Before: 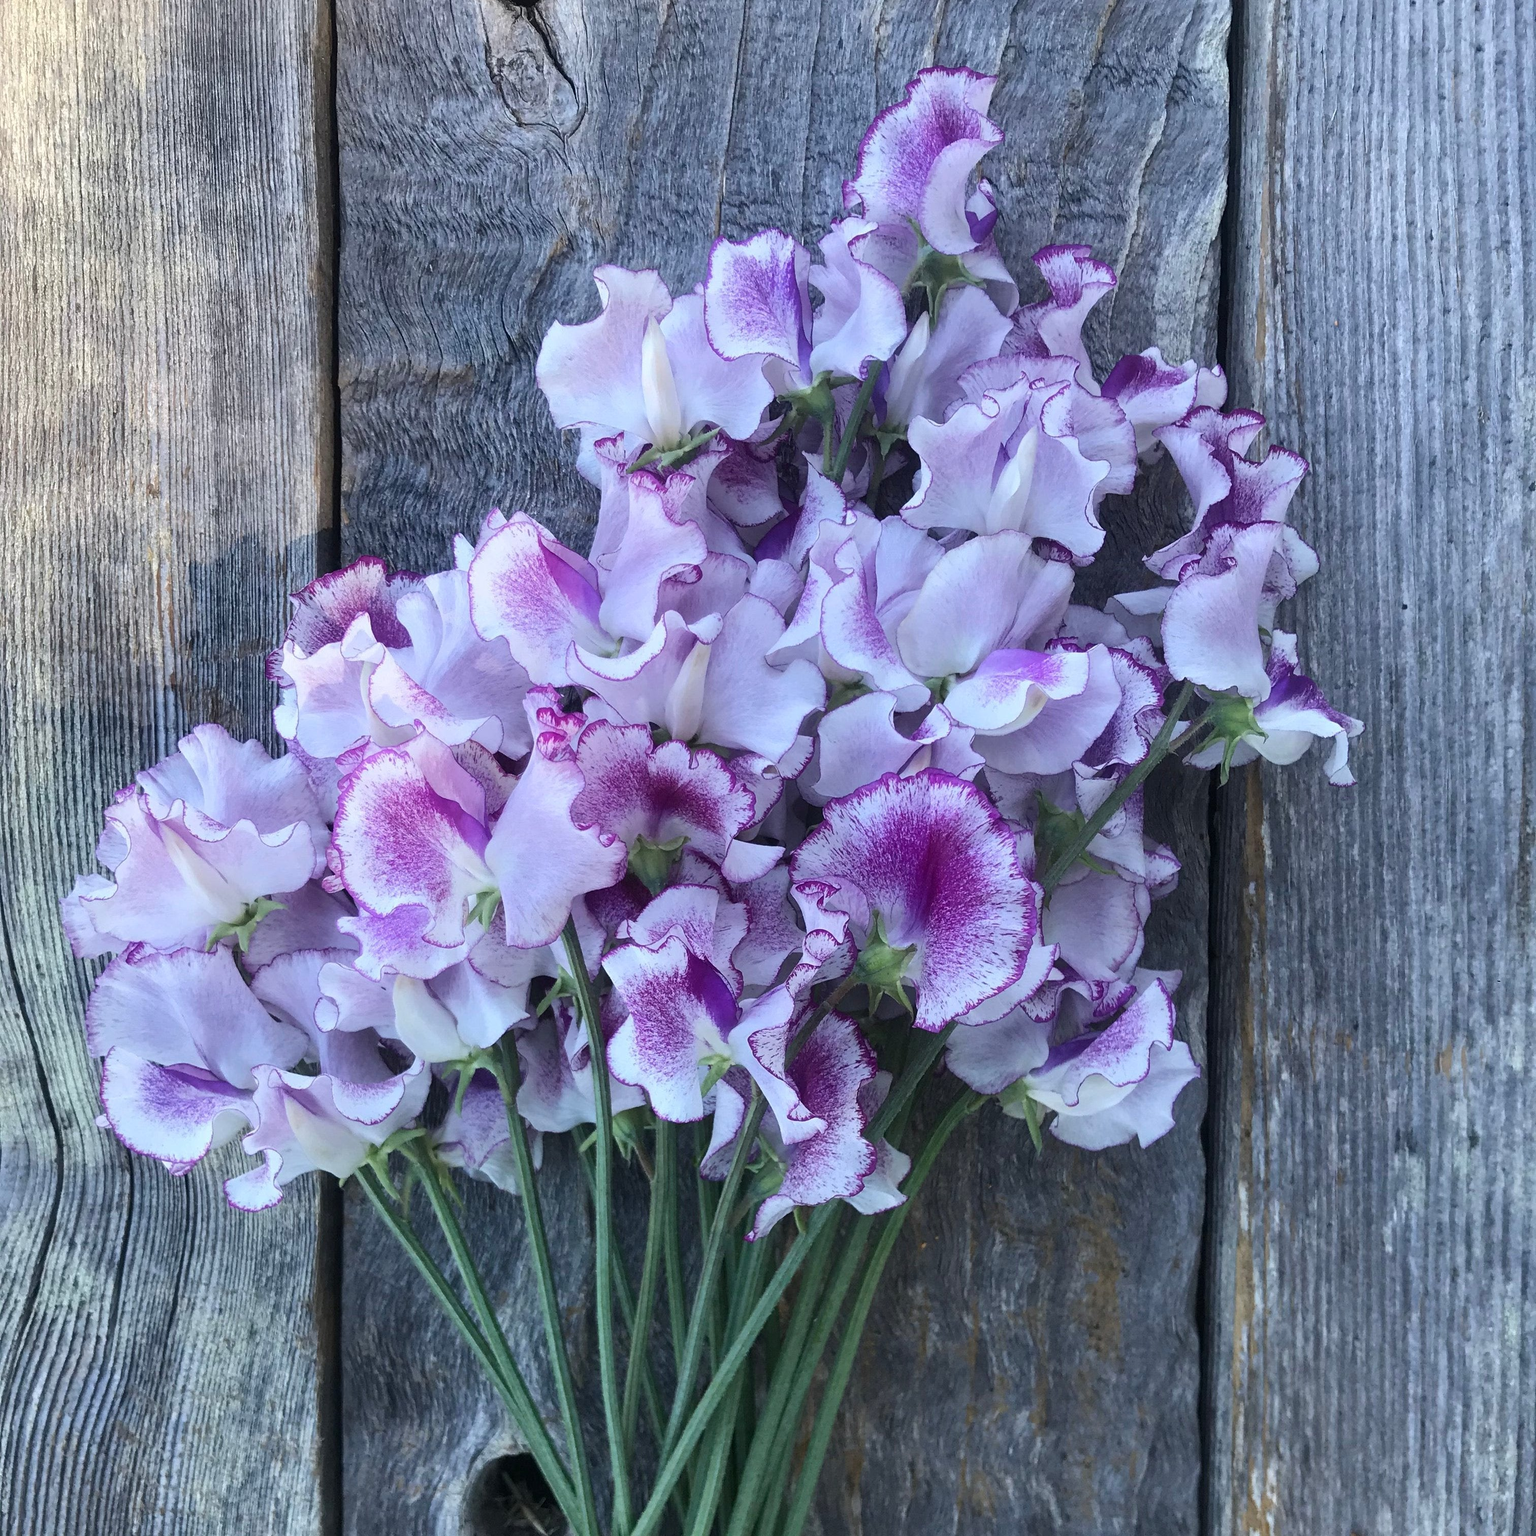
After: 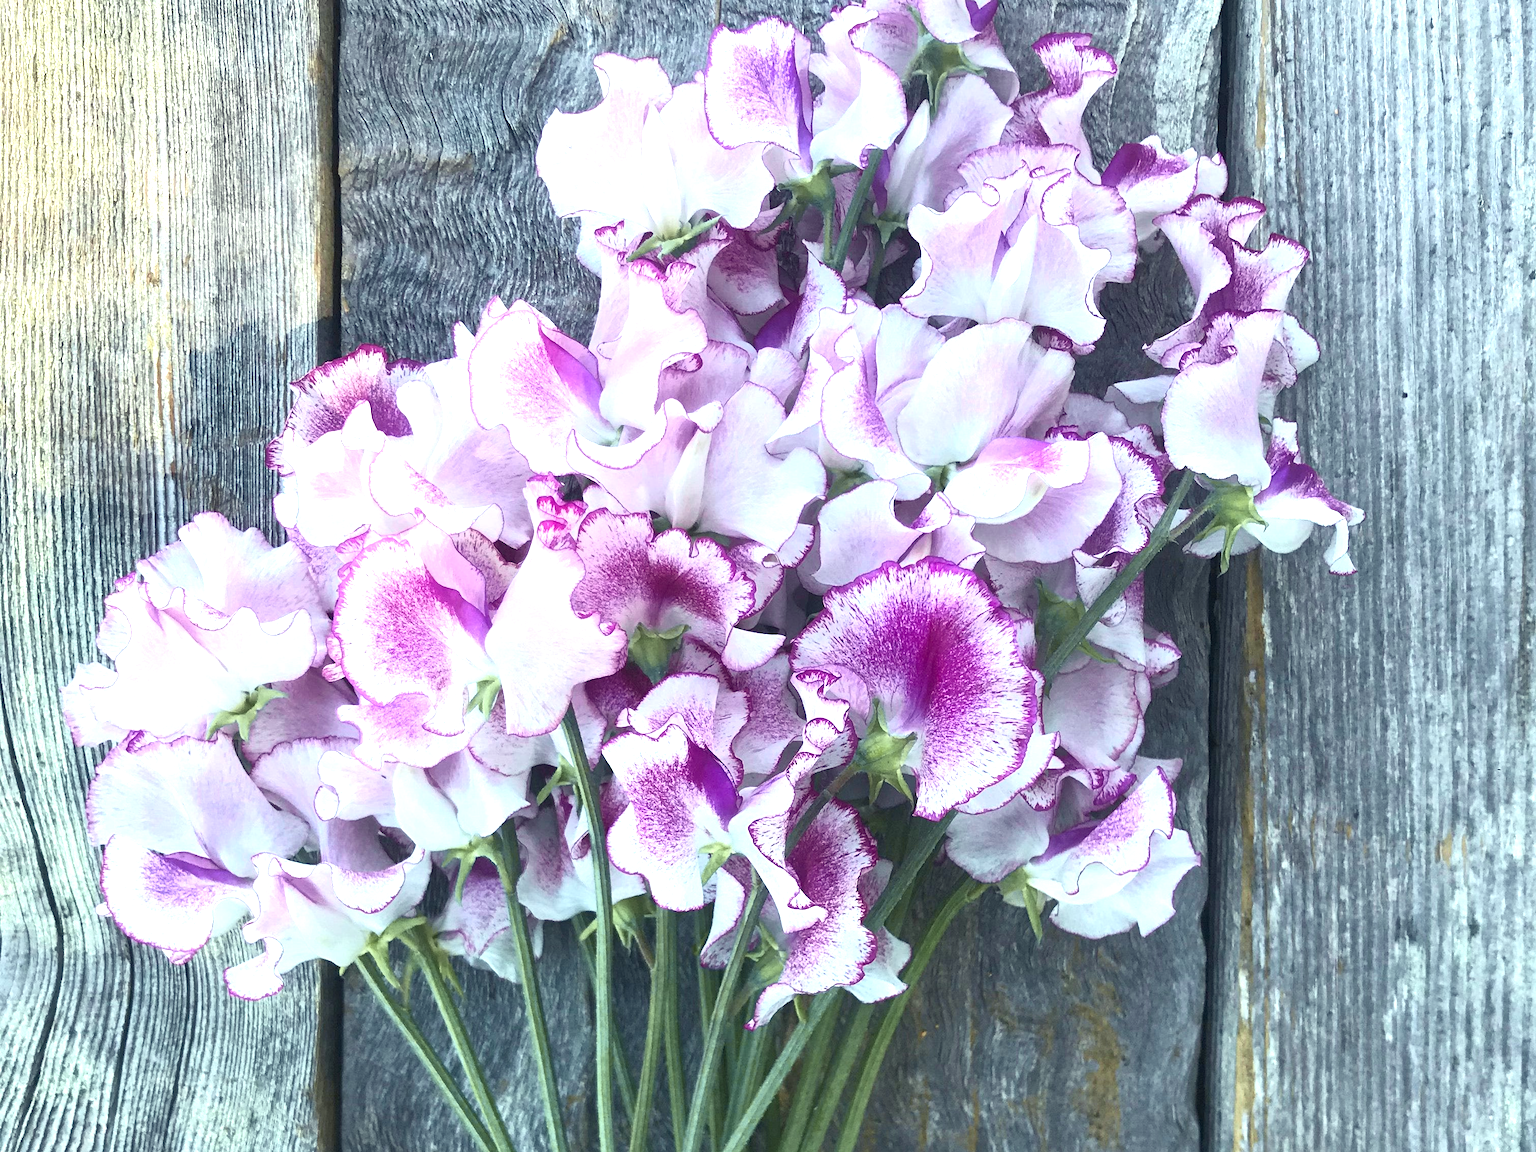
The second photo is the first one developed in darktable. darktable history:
crop: top 13.819%, bottom 11.169%
color correction: highlights a* -5.94, highlights b* 11.19
exposure: black level correction 0, exposure 1.1 EV, compensate highlight preservation false
tone curve: curves: ch0 [(0, 0.024) (0.119, 0.146) (0.474, 0.464) (0.718, 0.721) (0.817, 0.839) (1, 0.998)]; ch1 [(0, 0) (0.377, 0.416) (0.439, 0.451) (0.477, 0.477) (0.501, 0.497) (0.538, 0.544) (0.58, 0.602) (0.664, 0.676) (0.783, 0.804) (1, 1)]; ch2 [(0, 0) (0.38, 0.405) (0.463, 0.456) (0.498, 0.497) (0.524, 0.535) (0.578, 0.576) (0.648, 0.665) (1, 1)], color space Lab, independent channels, preserve colors none
